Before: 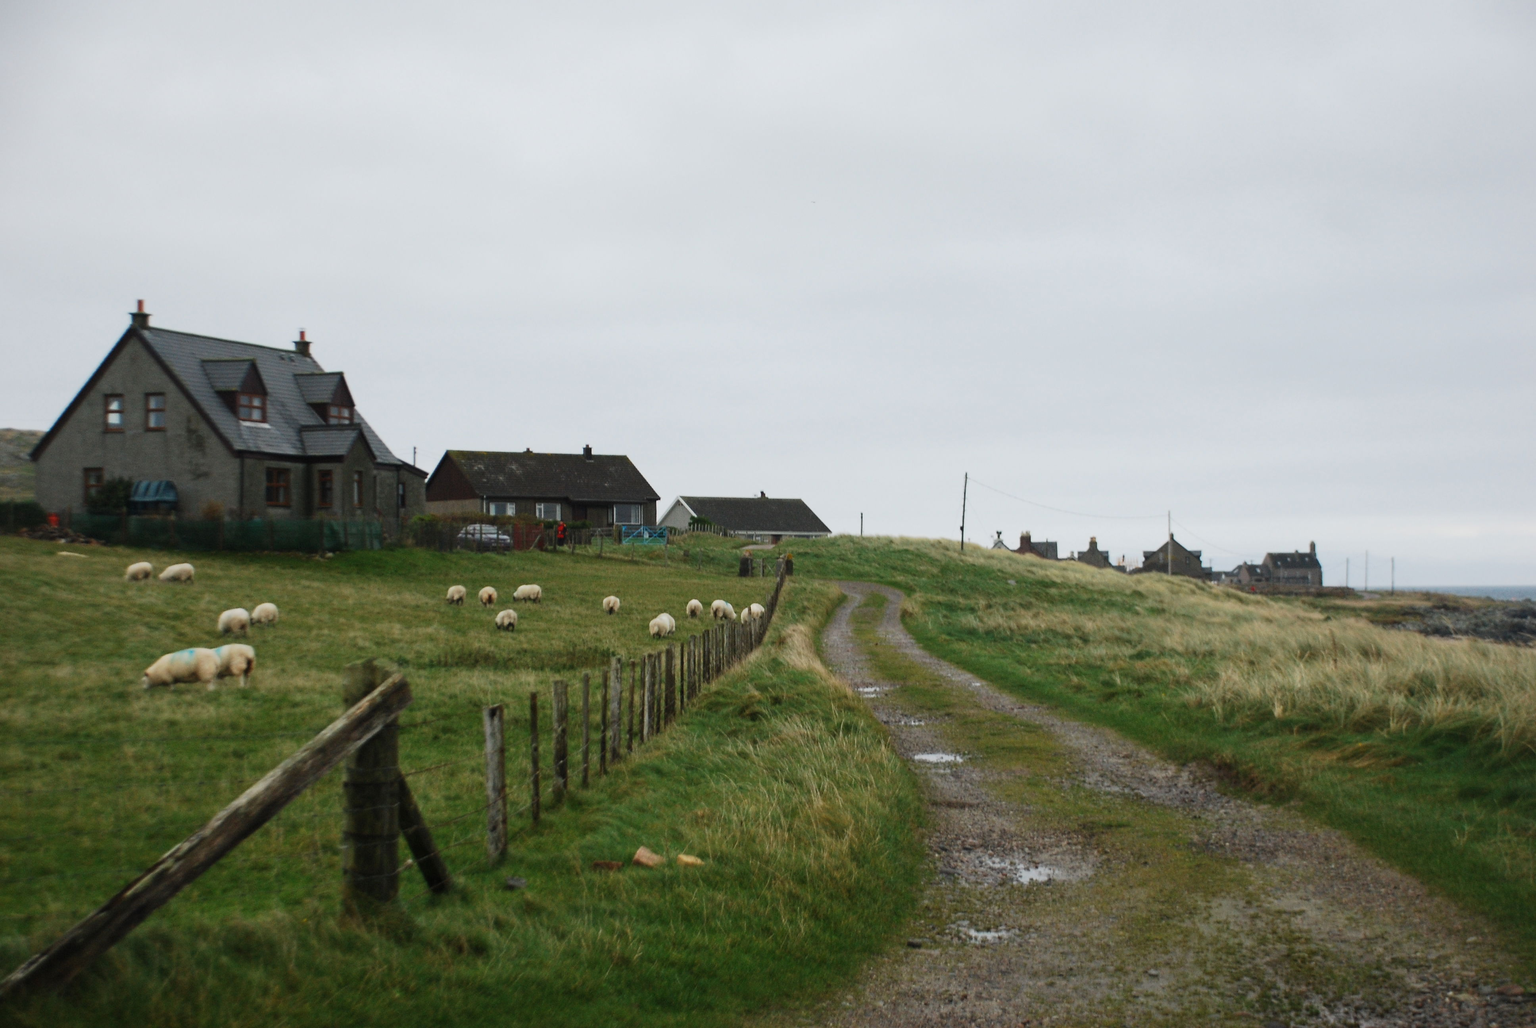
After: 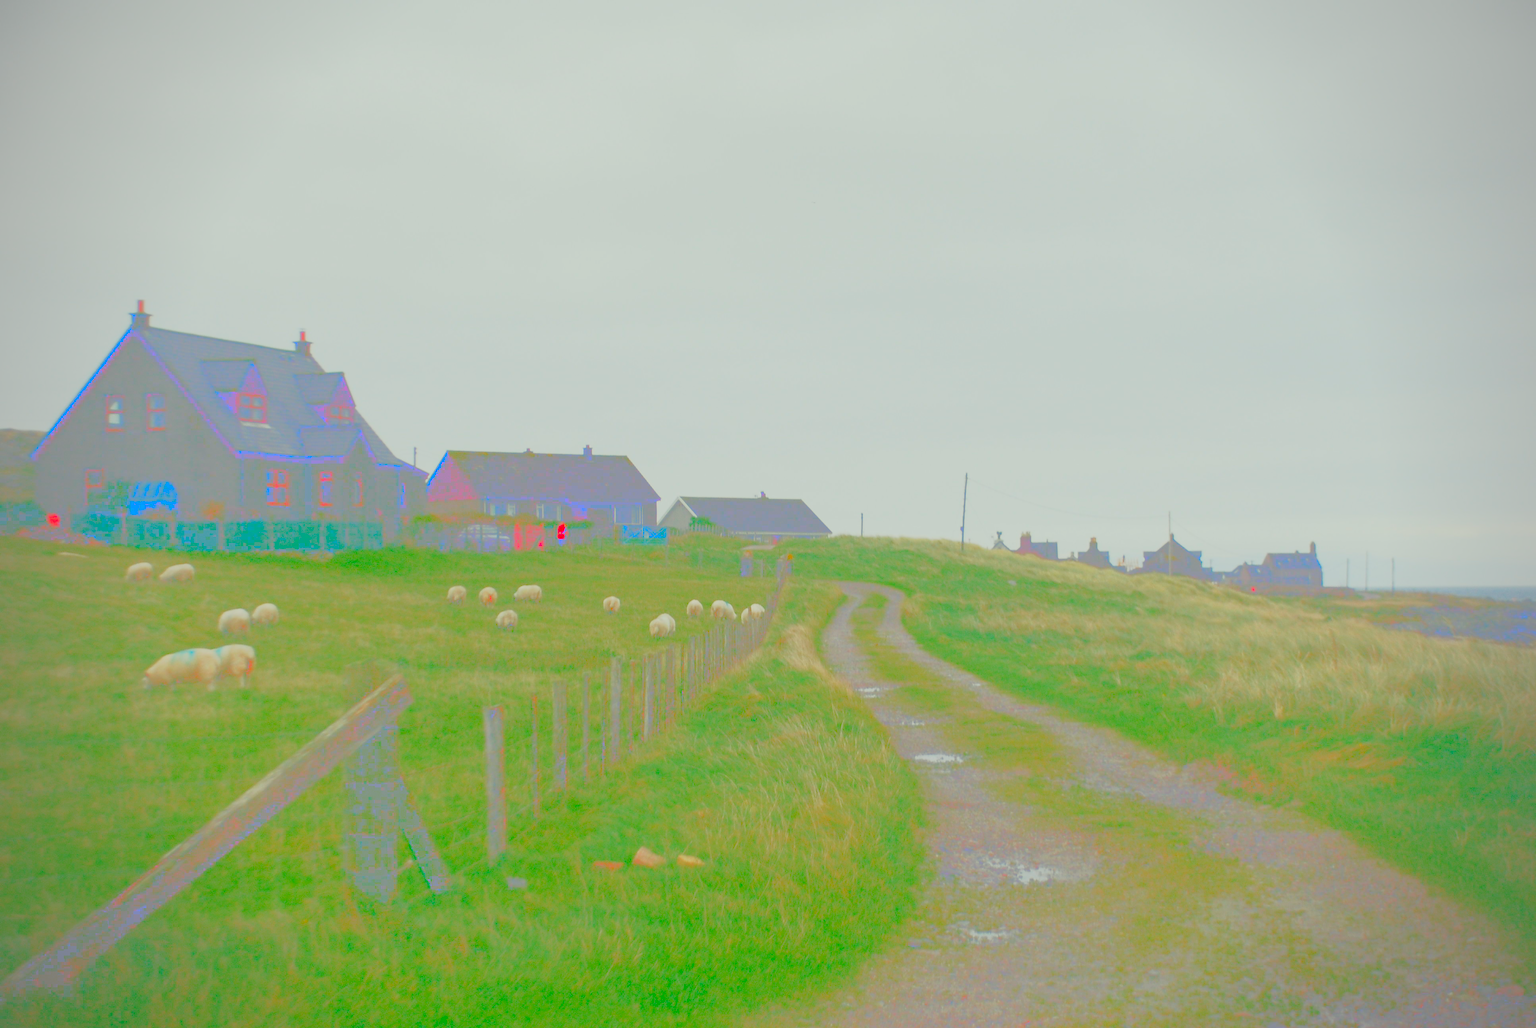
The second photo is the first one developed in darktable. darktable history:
vignetting: fall-off radius 63.49%
tone curve: curves: ch0 [(0, 0) (0.003, 0.6) (0.011, 0.6) (0.025, 0.601) (0.044, 0.601) (0.069, 0.601) (0.1, 0.601) (0.136, 0.602) (0.177, 0.605) (0.224, 0.609) (0.277, 0.615) (0.335, 0.625) (0.399, 0.633) (0.468, 0.654) (0.543, 0.676) (0.623, 0.71) (0.709, 0.753) (0.801, 0.802) (0.898, 0.85) (1, 1)], color space Lab, linked channels, preserve colors none
color correction: highlights a* -4.27, highlights b* 6.39
color balance rgb: shadows lift › luminance -21.599%, shadows lift › chroma 6.609%, shadows lift › hue 271.6°, perceptual saturation grading › global saturation 2.966%, perceptual brilliance grading › global brilliance 2.04%, perceptual brilliance grading › highlights -3.912%
